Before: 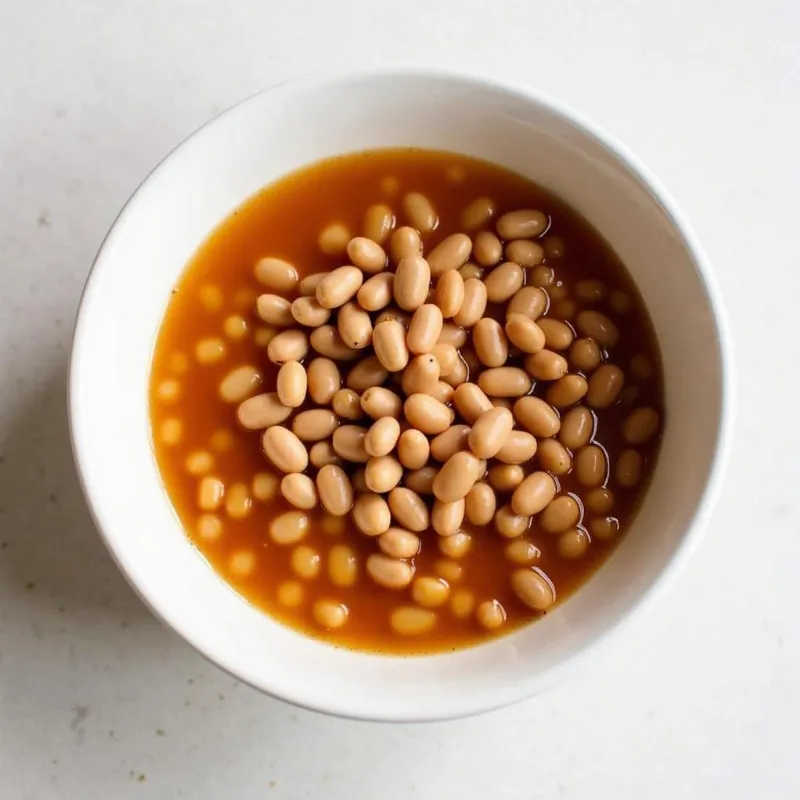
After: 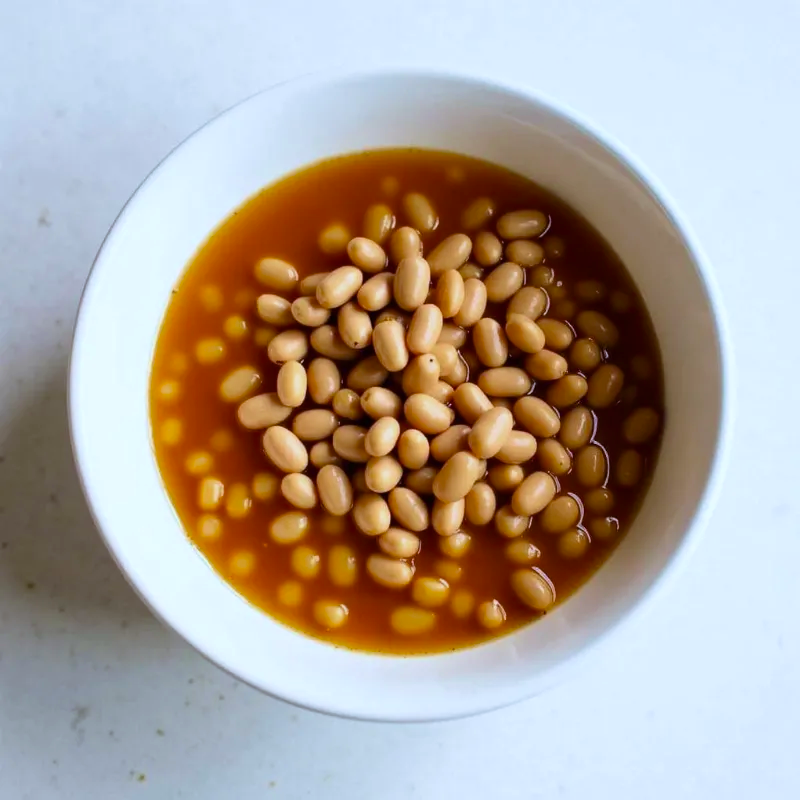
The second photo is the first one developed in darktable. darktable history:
color balance rgb: perceptual saturation grading › global saturation 8.89%, saturation formula JzAzBz (2021)
white balance: red 0.924, blue 1.095
velvia: on, module defaults
